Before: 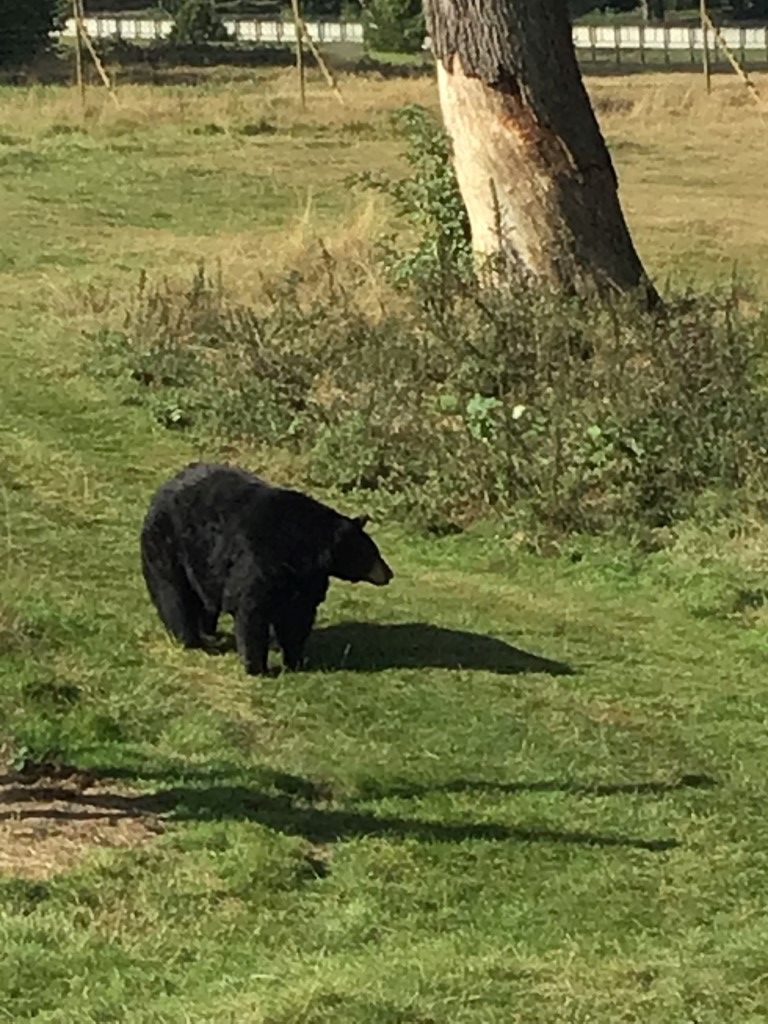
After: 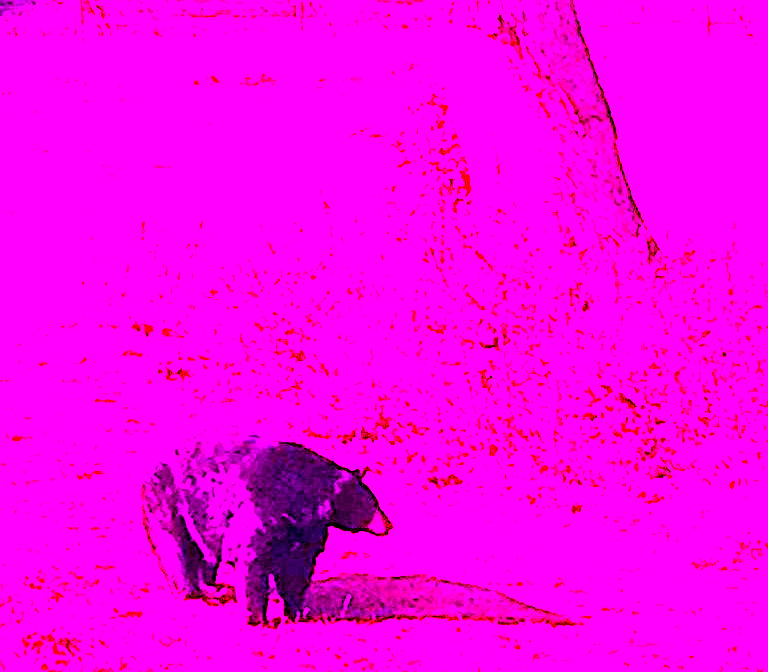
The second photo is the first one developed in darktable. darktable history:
crop and rotate: top 4.848%, bottom 29.503%
white balance: red 8, blue 8
sharpen: on, module defaults
color balance rgb: perceptual saturation grading › global saturation 30%, global vibrance 20%
